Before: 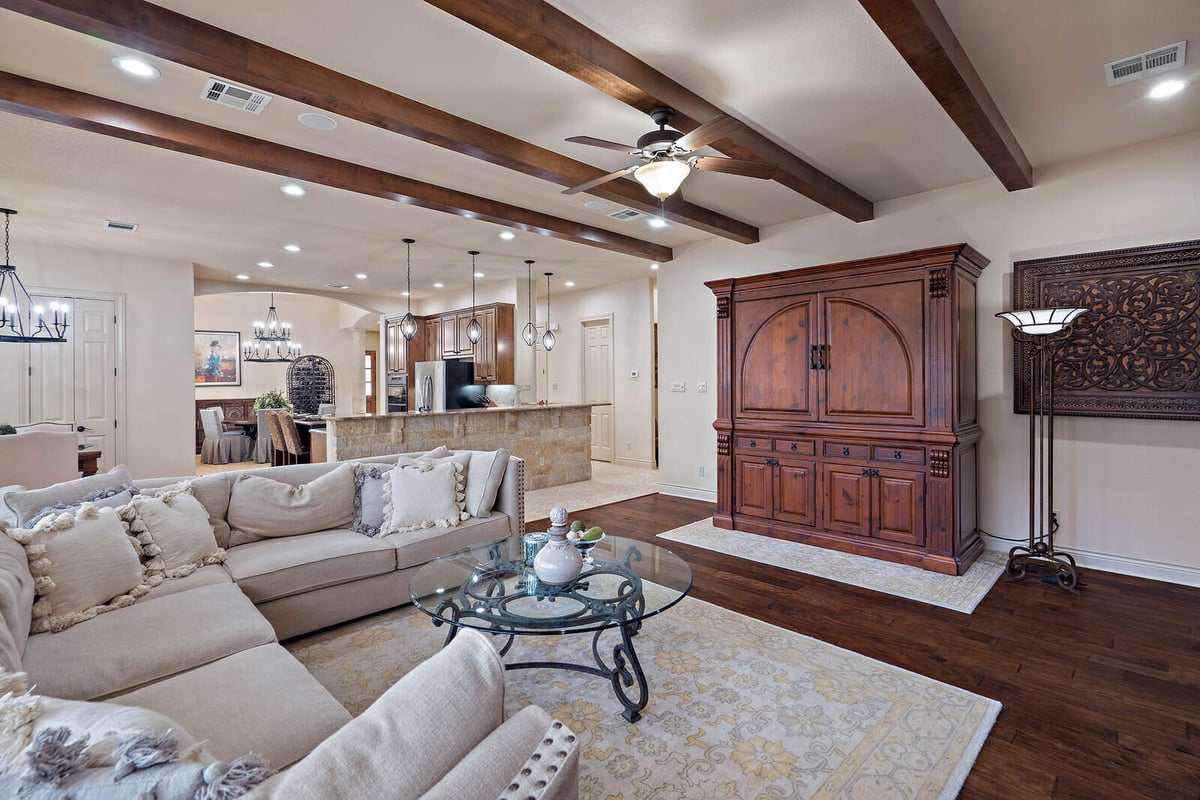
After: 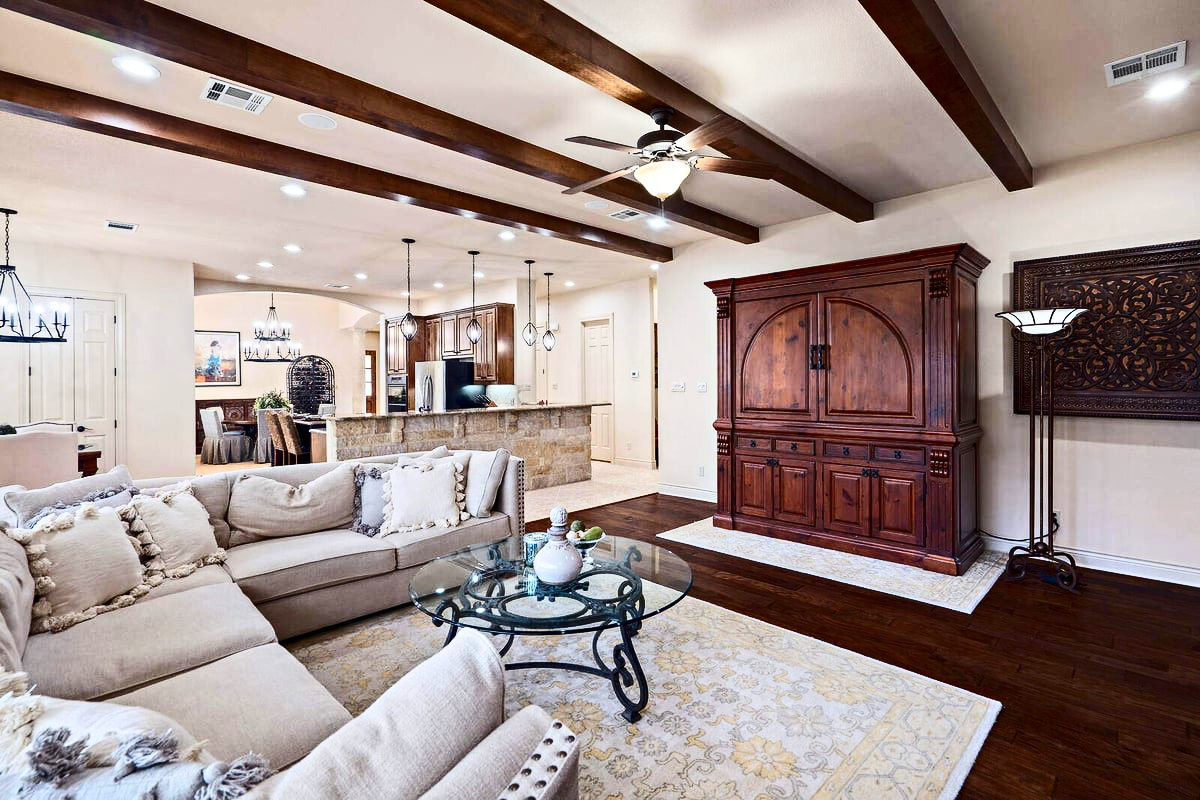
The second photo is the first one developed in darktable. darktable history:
contrast brightness saturation: contrast 0.407, brightness 0.04, saturation 0.259
